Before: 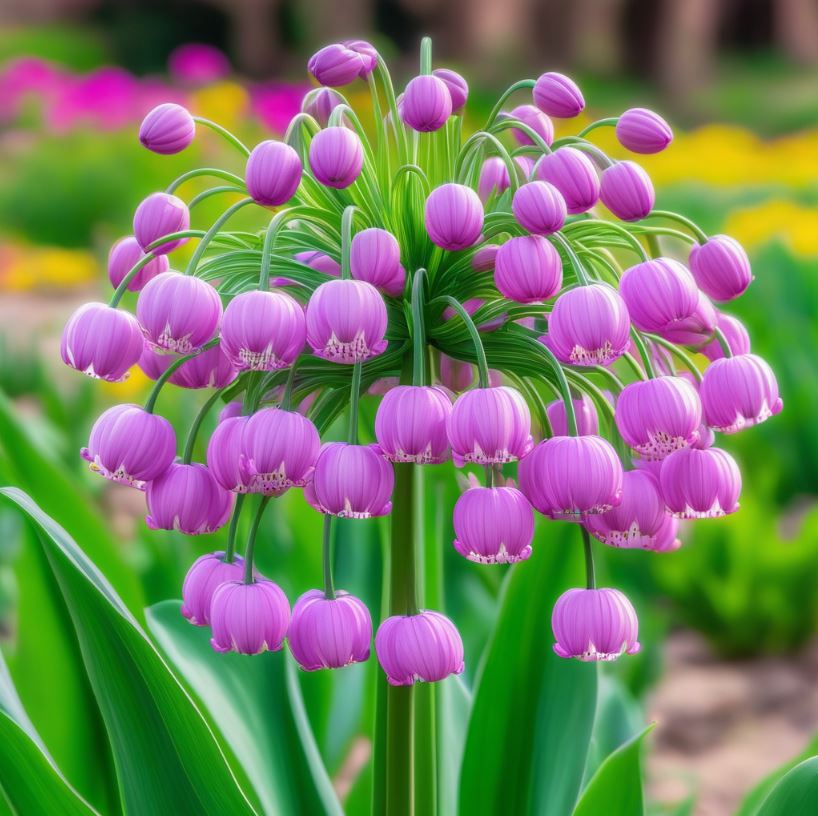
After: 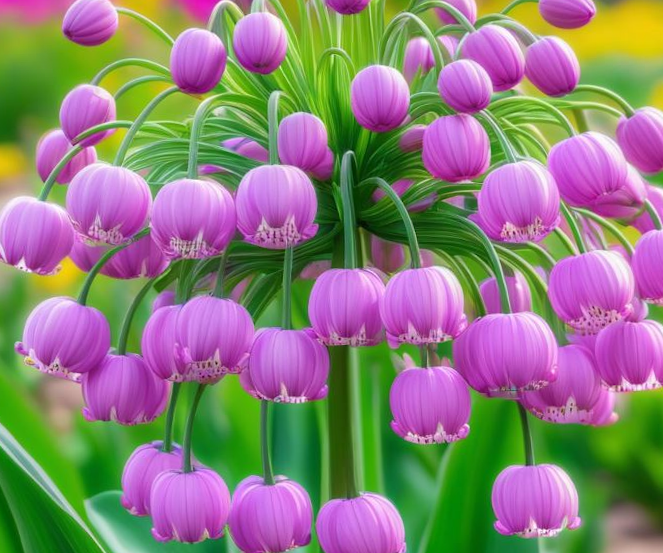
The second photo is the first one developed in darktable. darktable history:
rotate and perspective: rotation -2°, crop left 0.022, crop right 0.978, crop top 0.049, crop bottom 0.951
crop: left 7.856%, top 11.836%, right 10.12%, bottom 15.387%
tone equalizer: on, module defaults
